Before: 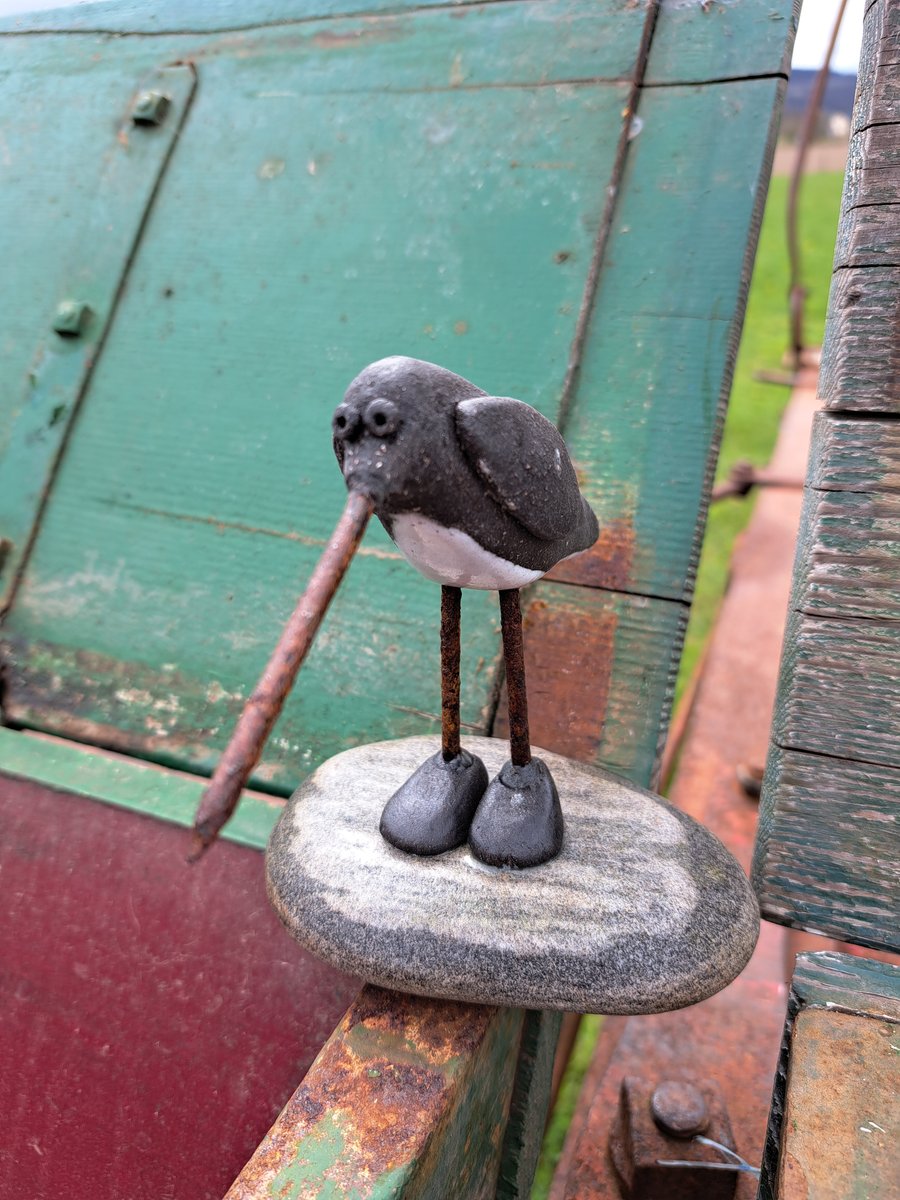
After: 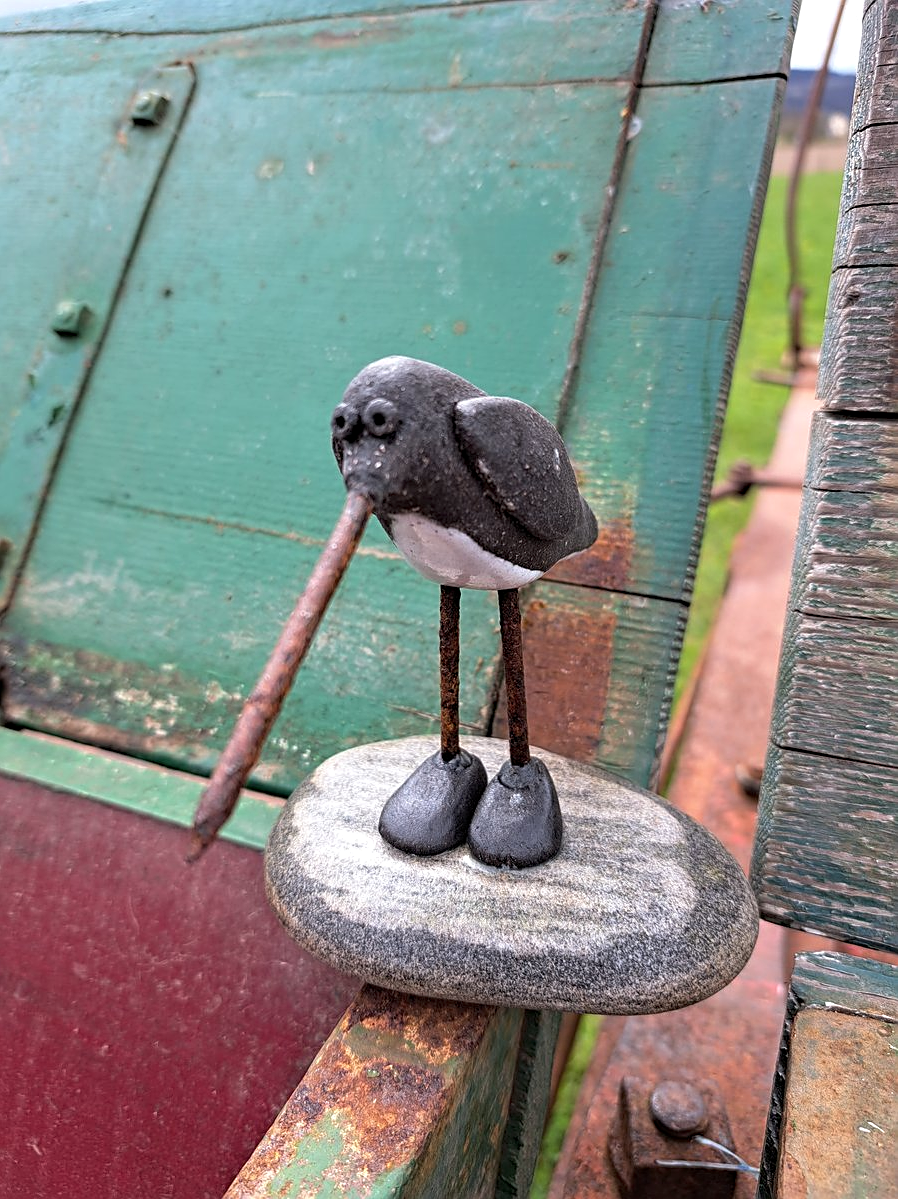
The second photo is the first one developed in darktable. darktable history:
crop and rotate: left 0.176%, bottom 0.013%
sharpen: on, module defaults
local contrast: highlights 106%, shadows 98%, detail 119%, midtone range 0.2
